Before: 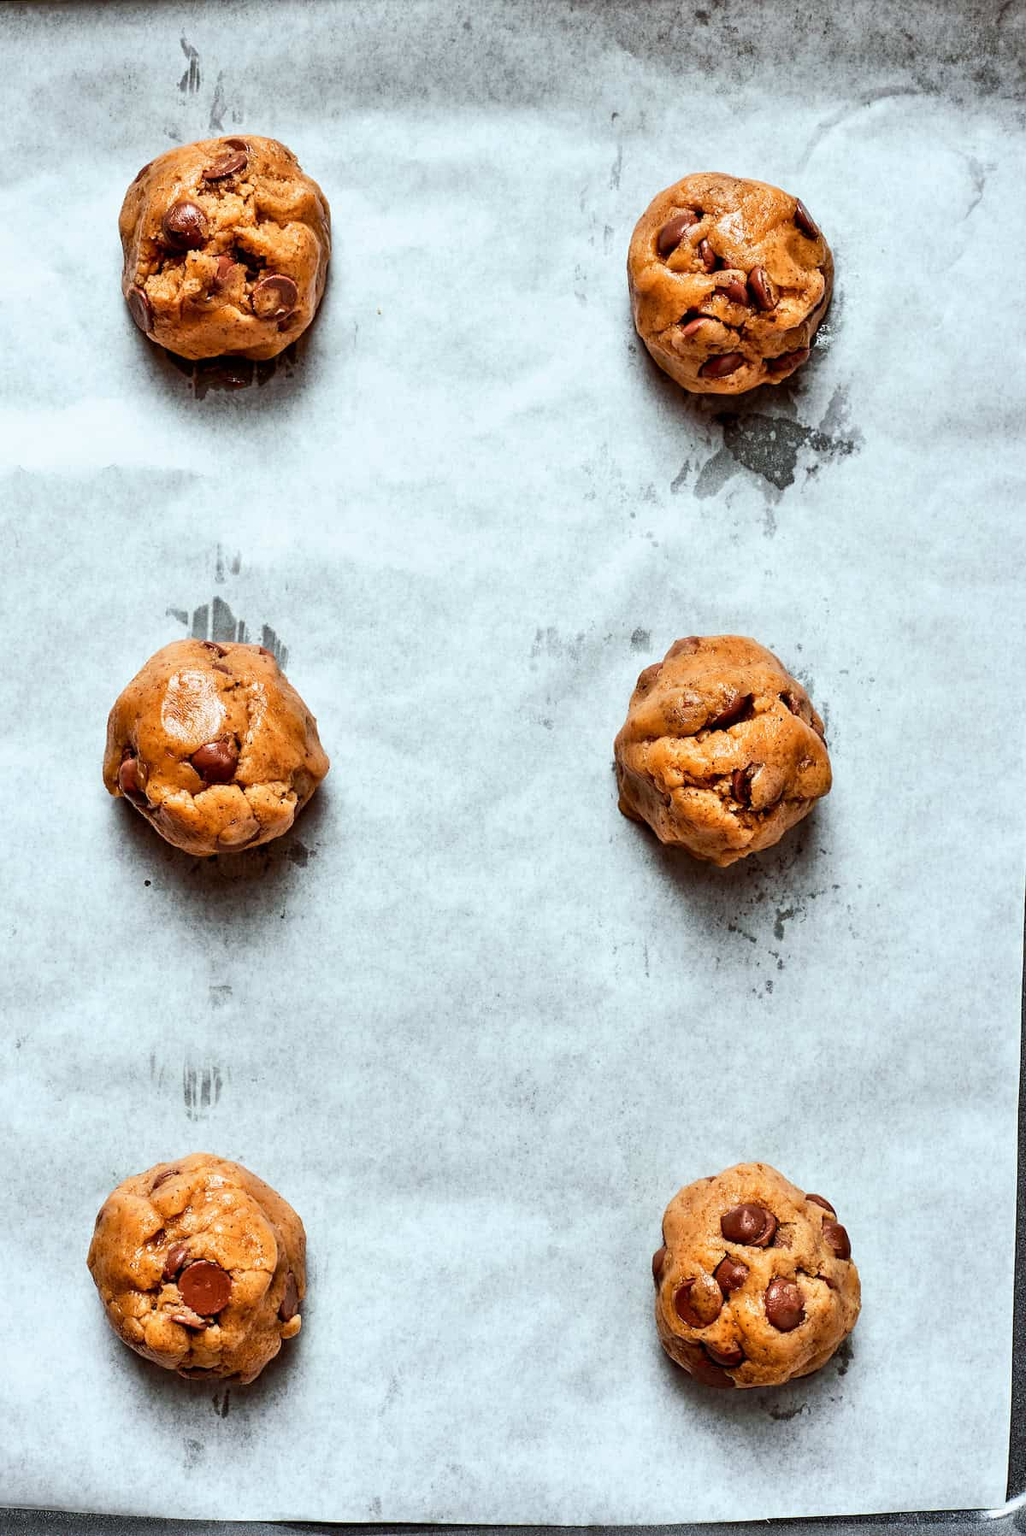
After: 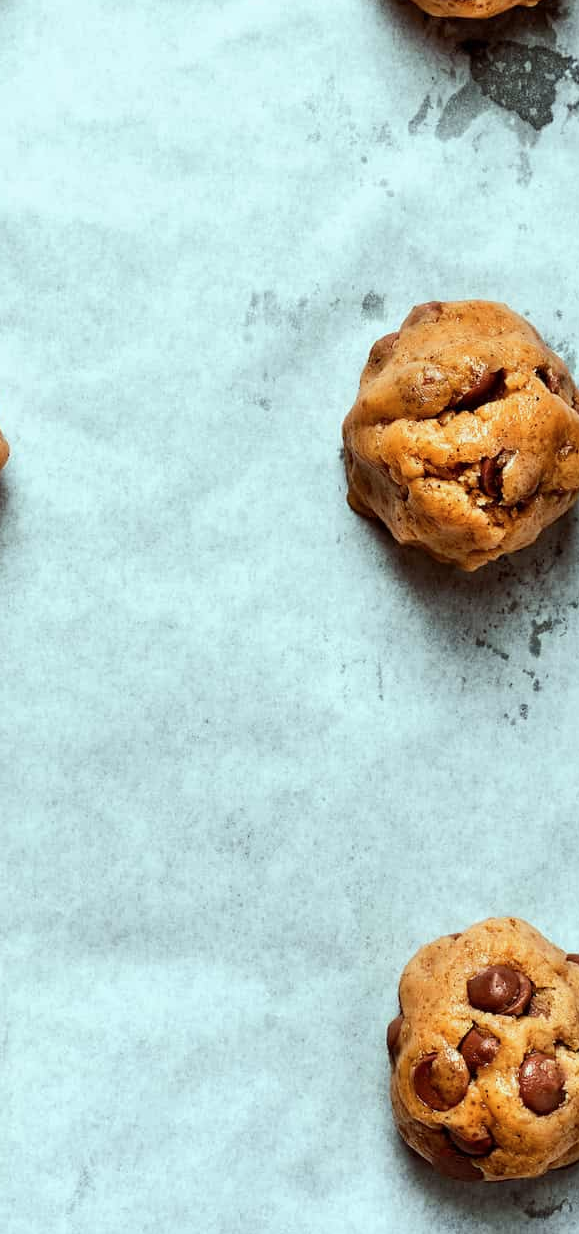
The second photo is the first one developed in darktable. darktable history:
crop: left 31.379%, top 24.658%, right 20.326%, bottom 6.628%
color balance rgb: perceptual saturation grading › global saturation -1%
color correction: highlights a* -6.69, highlights b* 0.49
